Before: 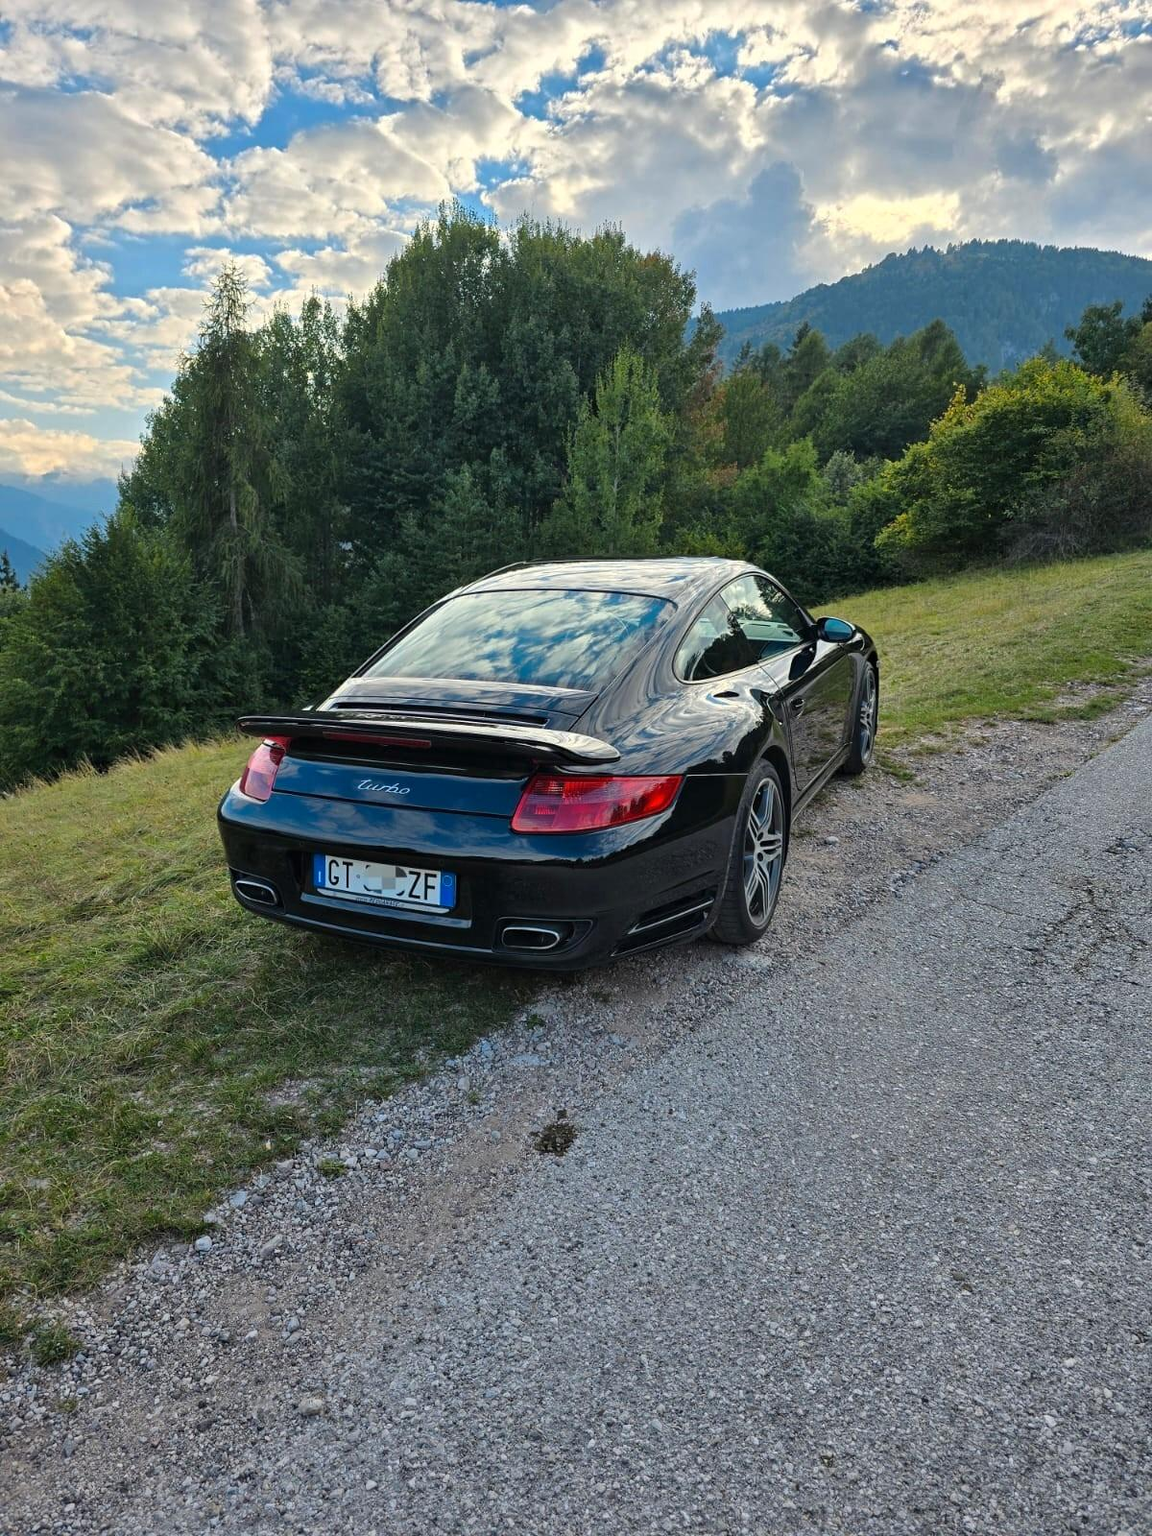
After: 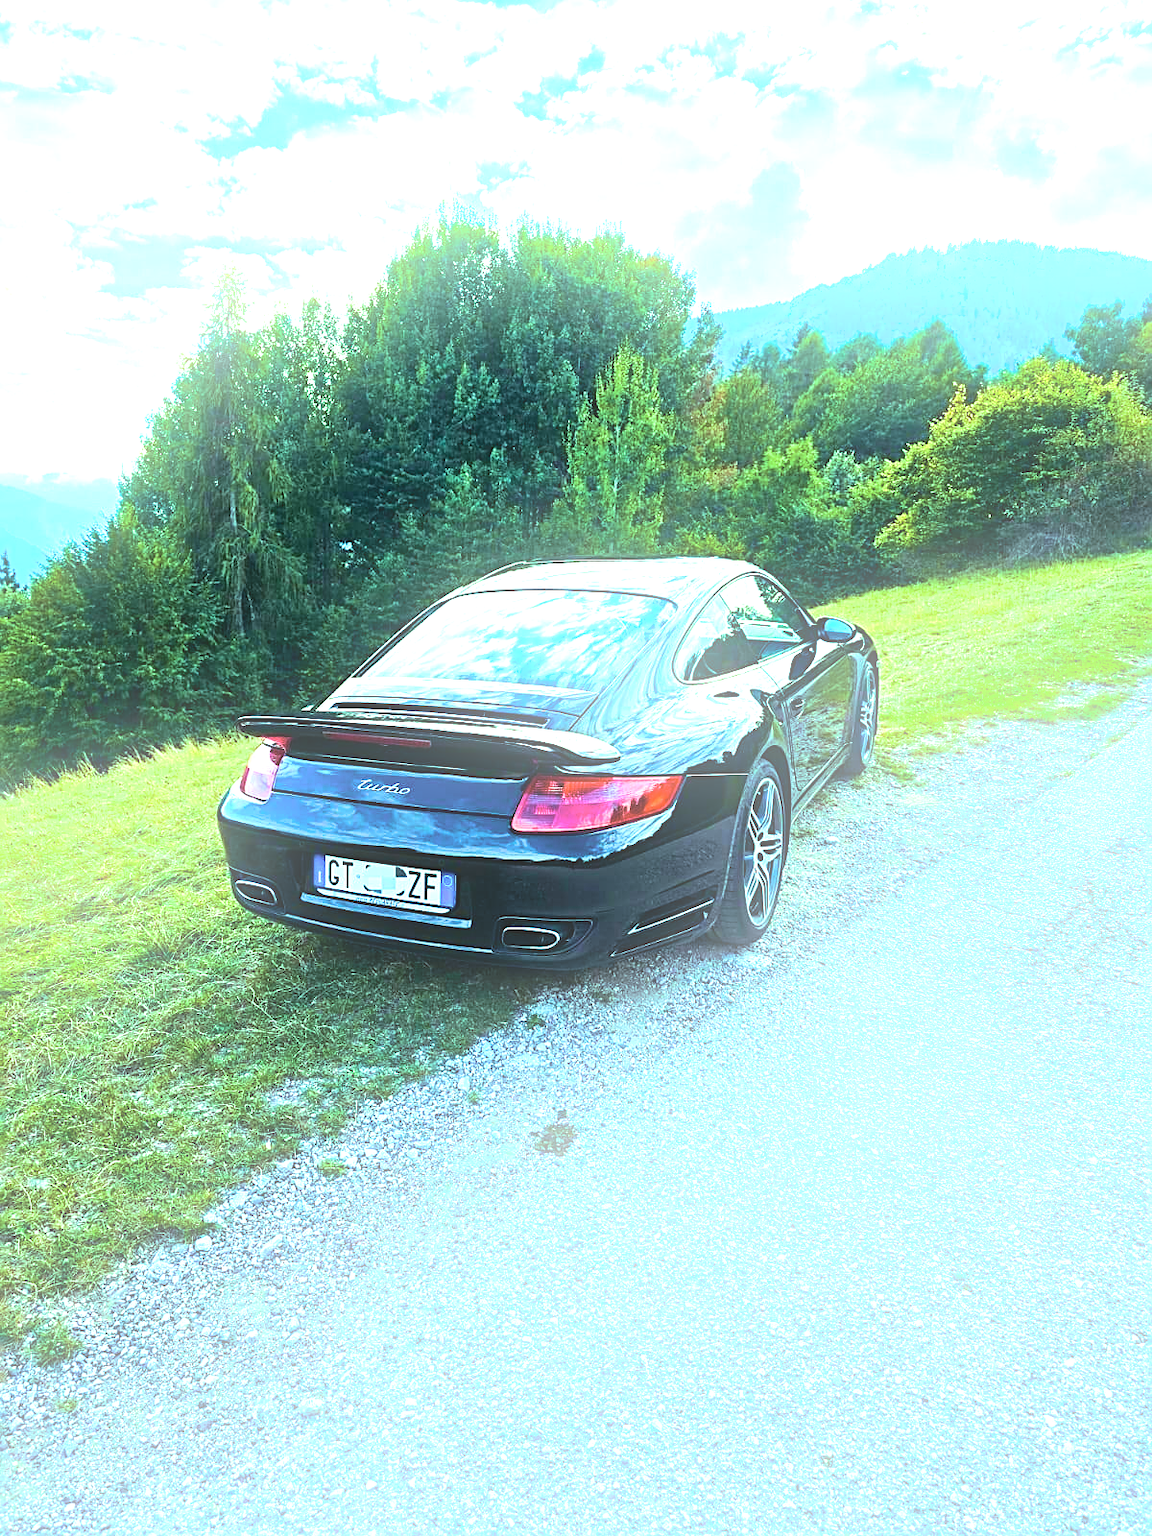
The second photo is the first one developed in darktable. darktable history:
contrast brightness saturation: contrast 0.14, brightness 0.21
sharpen: on, module defaults
exposure: exposure 0.669 EV, compensate highlight preservation false
color balance: mode lift, gamma, gain (sRGB), lift [0.997, 0.979, 1.021, 1.011], gamma [1, 1.084, 0.916, 0.998], gain [1, 0.87, 1.13, 1.101], contrast 4.55%, contrast fulcrum 38.24%, output saturation 104.09%
tone equalizer: -8 EV -1.08 EV, -7 EV -1.01 EV, -6 EV -0.867 EV, -5 EV -0.578 EV, -3 EV 0.578 EV, -2 EV 0.867 EV, -1 EV 1.01 EV, +0 EV 1.08 EV, edges refinement/feathering 500, mask exposure compensation -1.57 EV, preserve details no
bloom: on, module defaults
velvia: strength 75%
